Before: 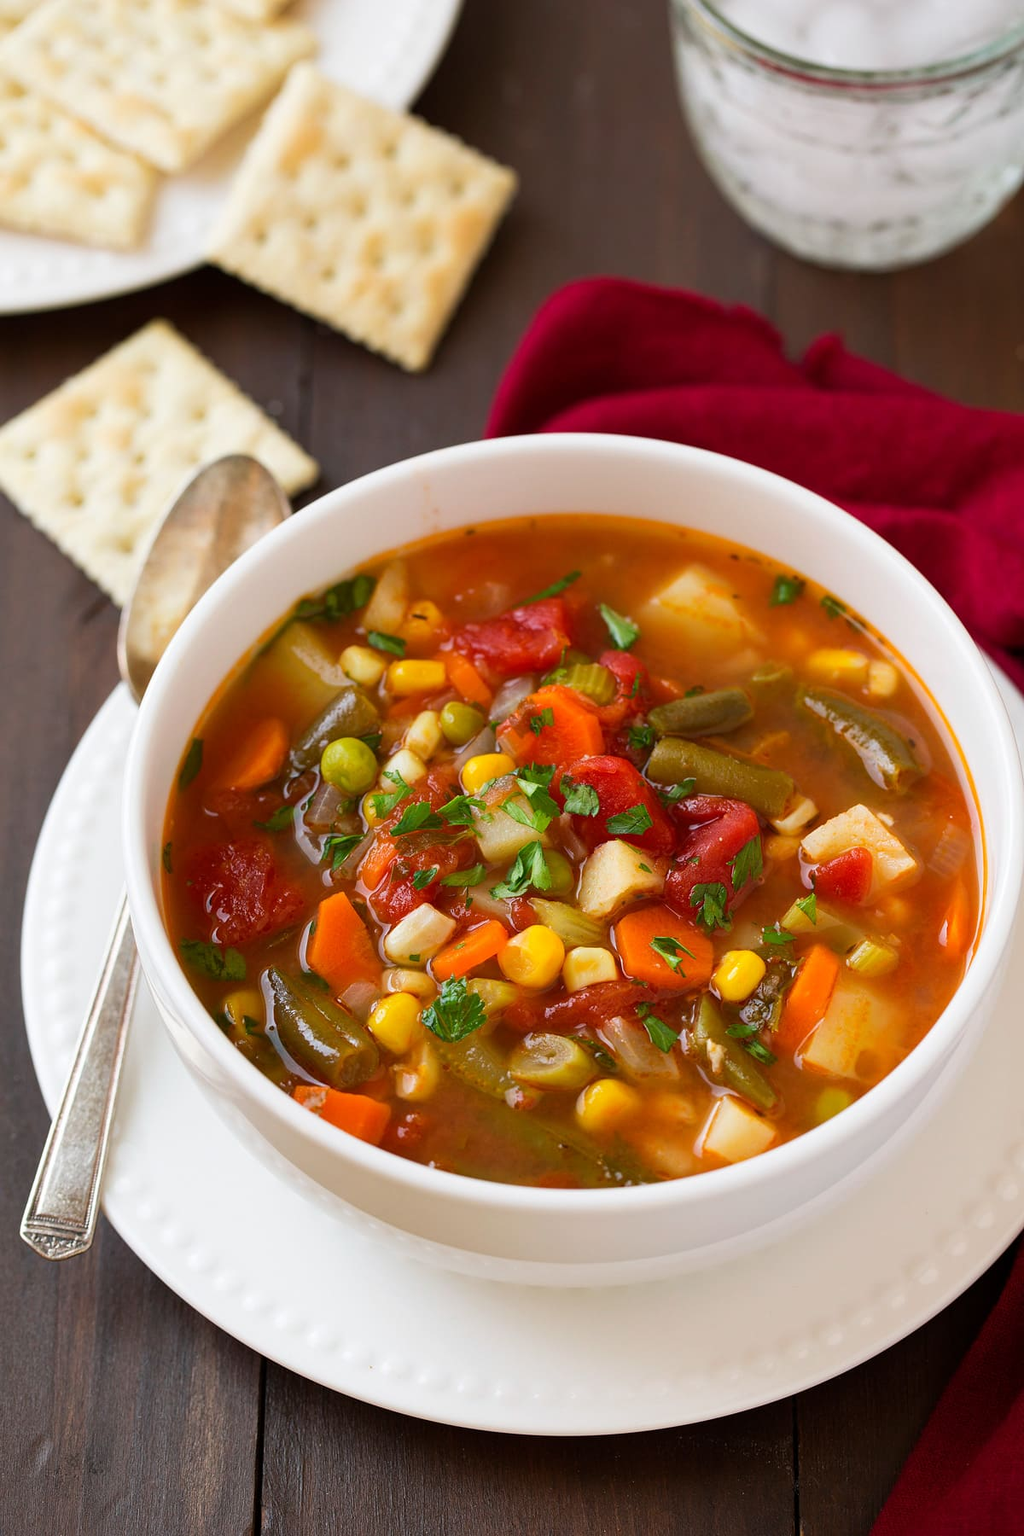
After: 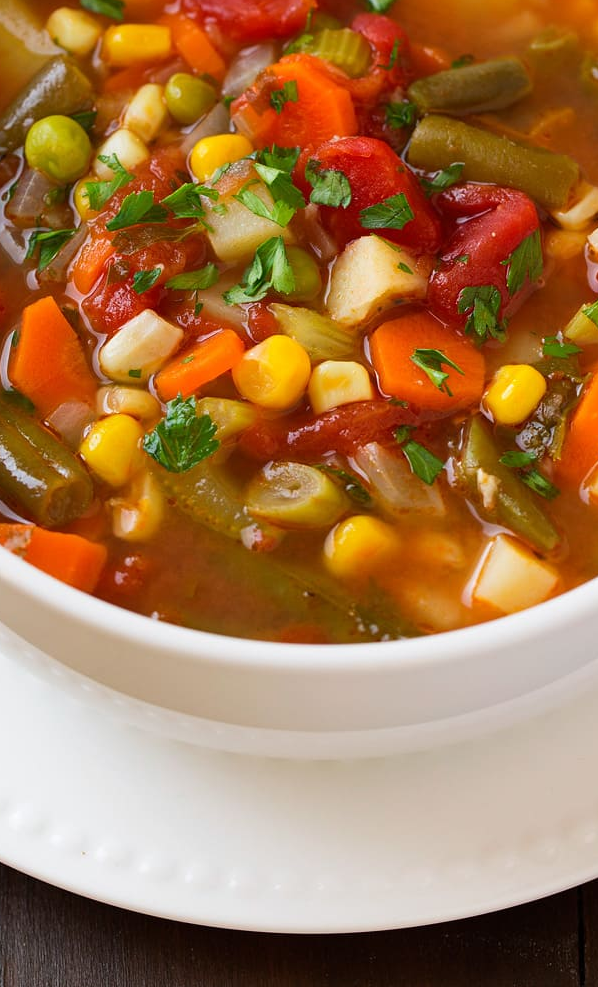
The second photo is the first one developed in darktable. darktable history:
crop: left 29.268%, top 41.649%, right 20.893%, bottom 3.482%
